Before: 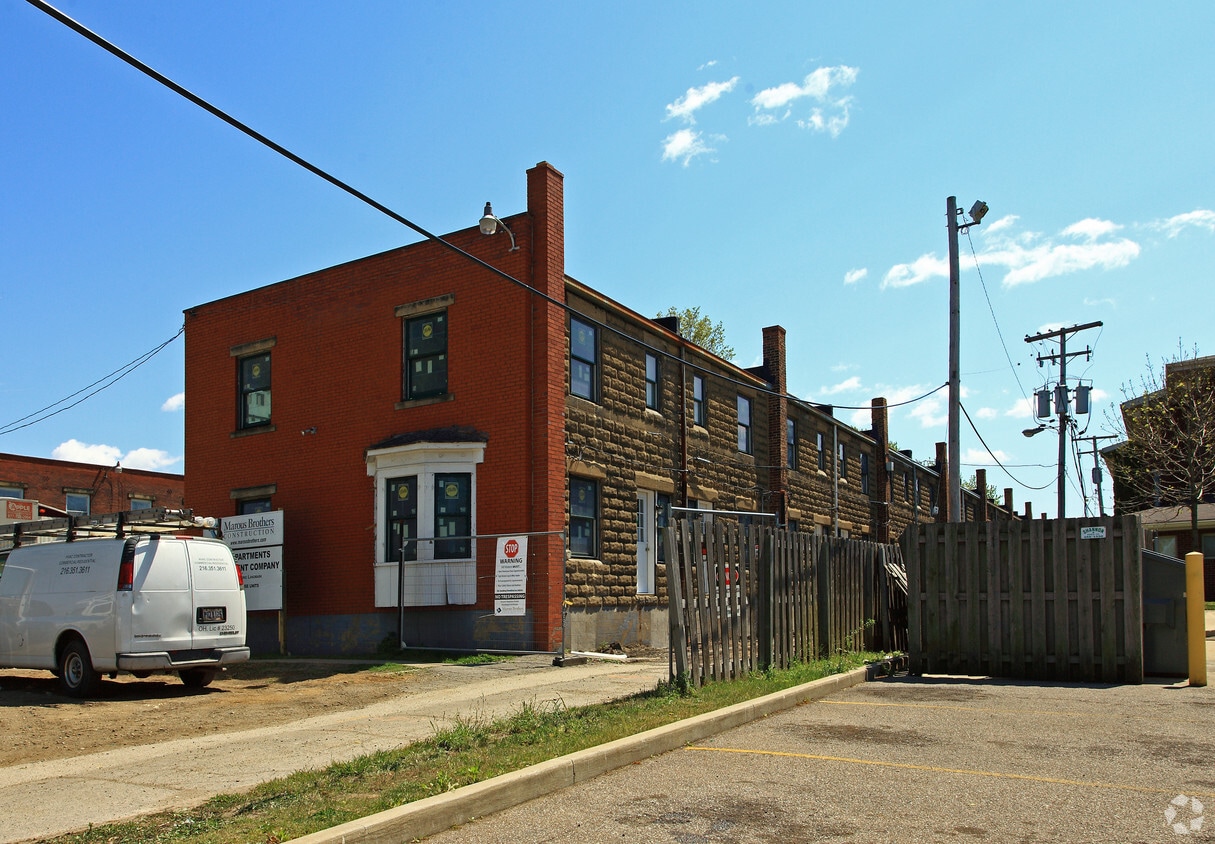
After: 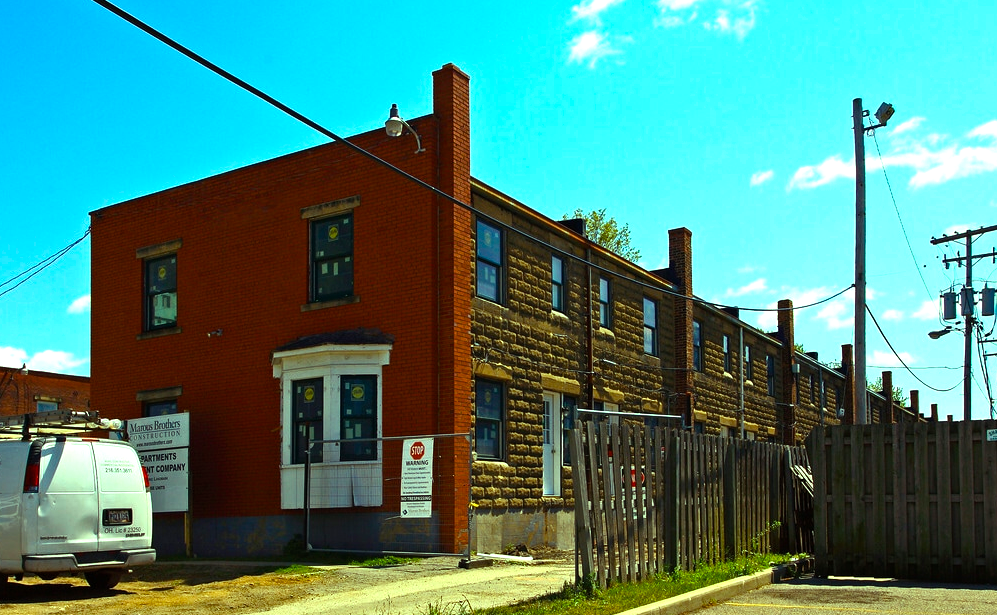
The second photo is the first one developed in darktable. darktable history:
crop: left 7.777%, top 11.626%, right 10.089%, bottom 15.401%
color balance rgb: highlights gain › luminance 15.517%, highlights gain › chroma 6.908%, highlights gain › hue 128.88°, linear chroma grading › shadows 31.563%, linear chroma grading › global chroma -1.741%, linear chroma grading › mid-tones 4.295%, perceptual saturation grading › global saturation 30.663%, perceptual brilliance grading › global brilliance 14.21%, perceptual brilliance grading › shadows -34.472%
